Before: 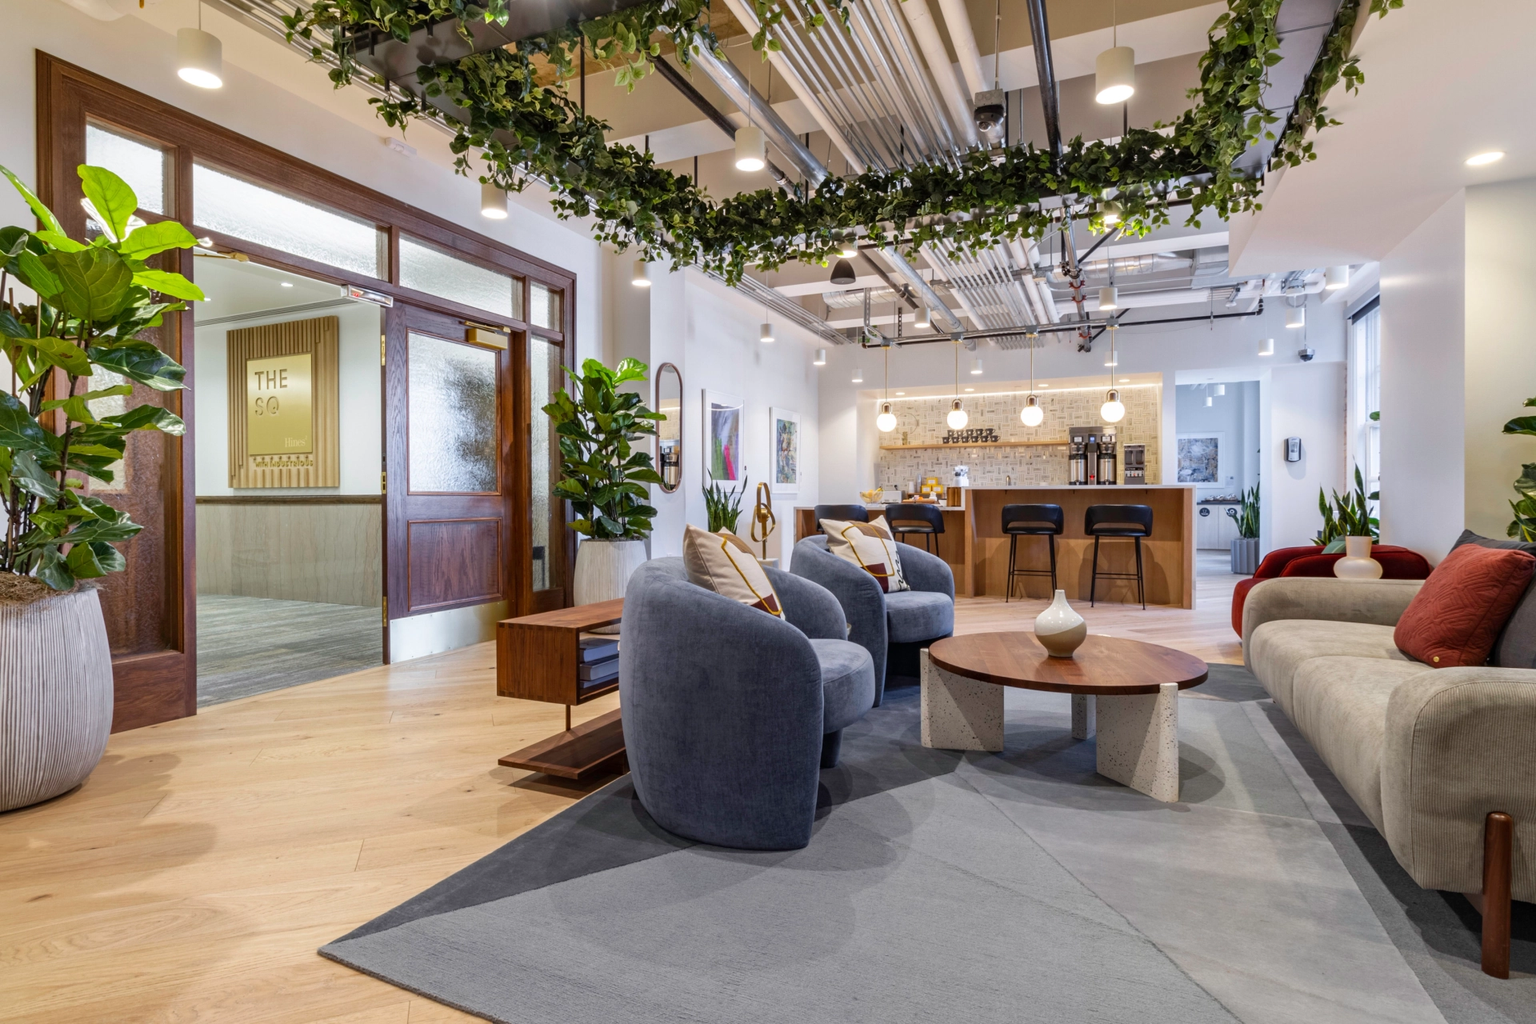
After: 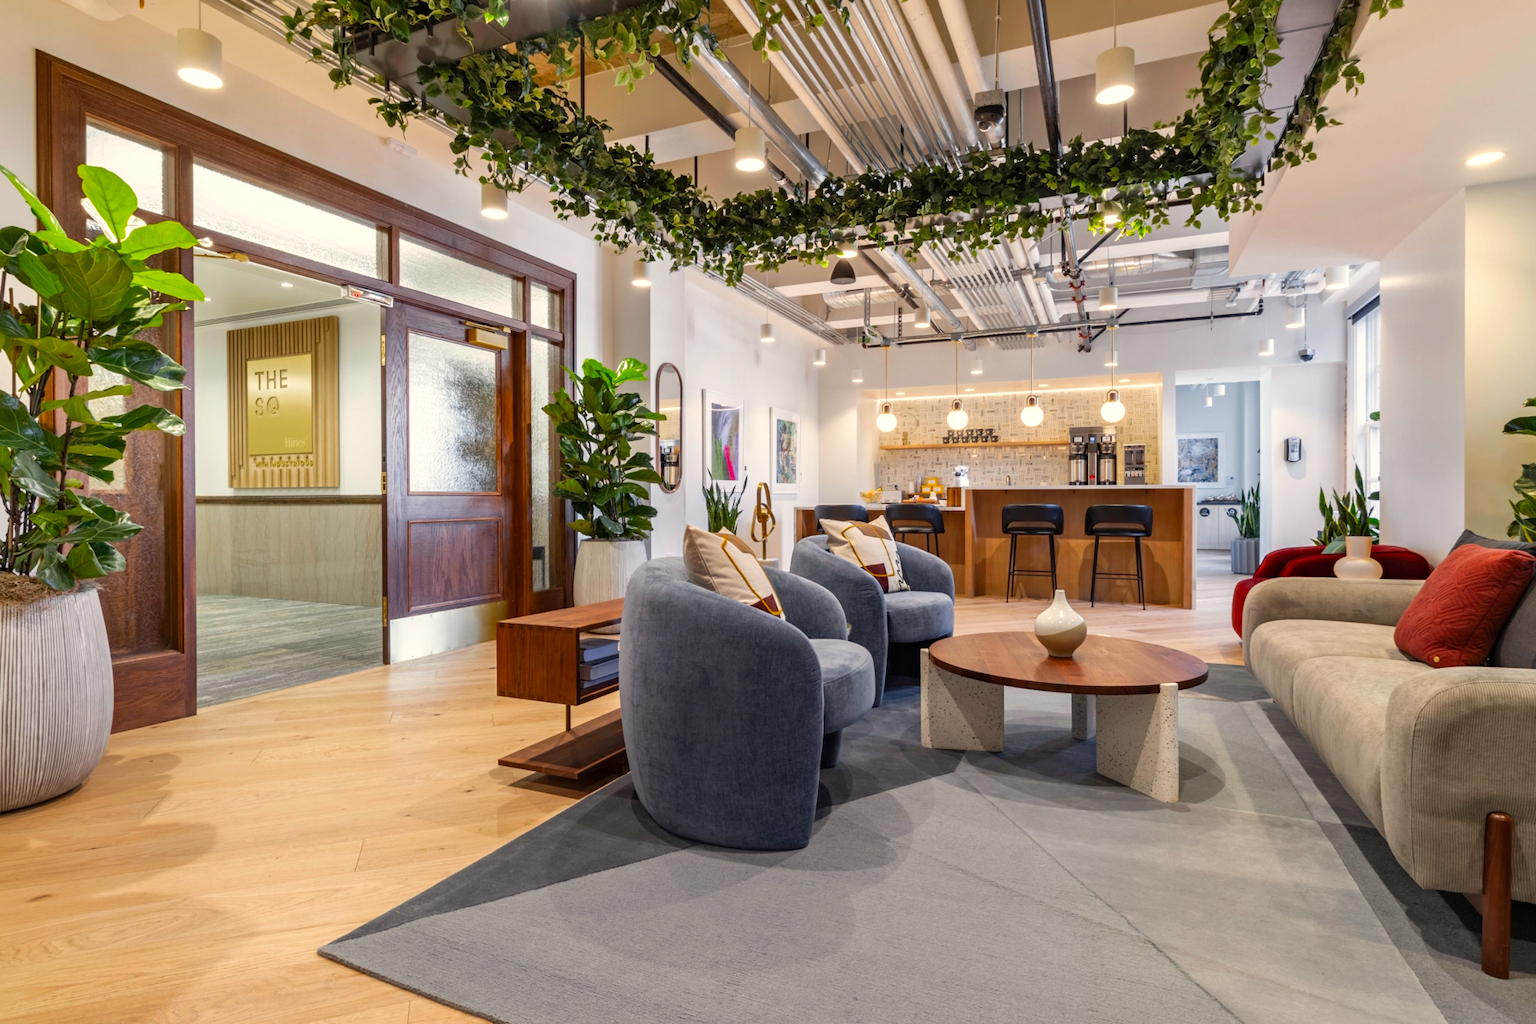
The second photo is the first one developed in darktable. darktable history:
white balance: red 1.045, blue 0.932
exposure: exposure 0.128 EV, compensate highlight preservation false
vibrance: vibrance 100%
